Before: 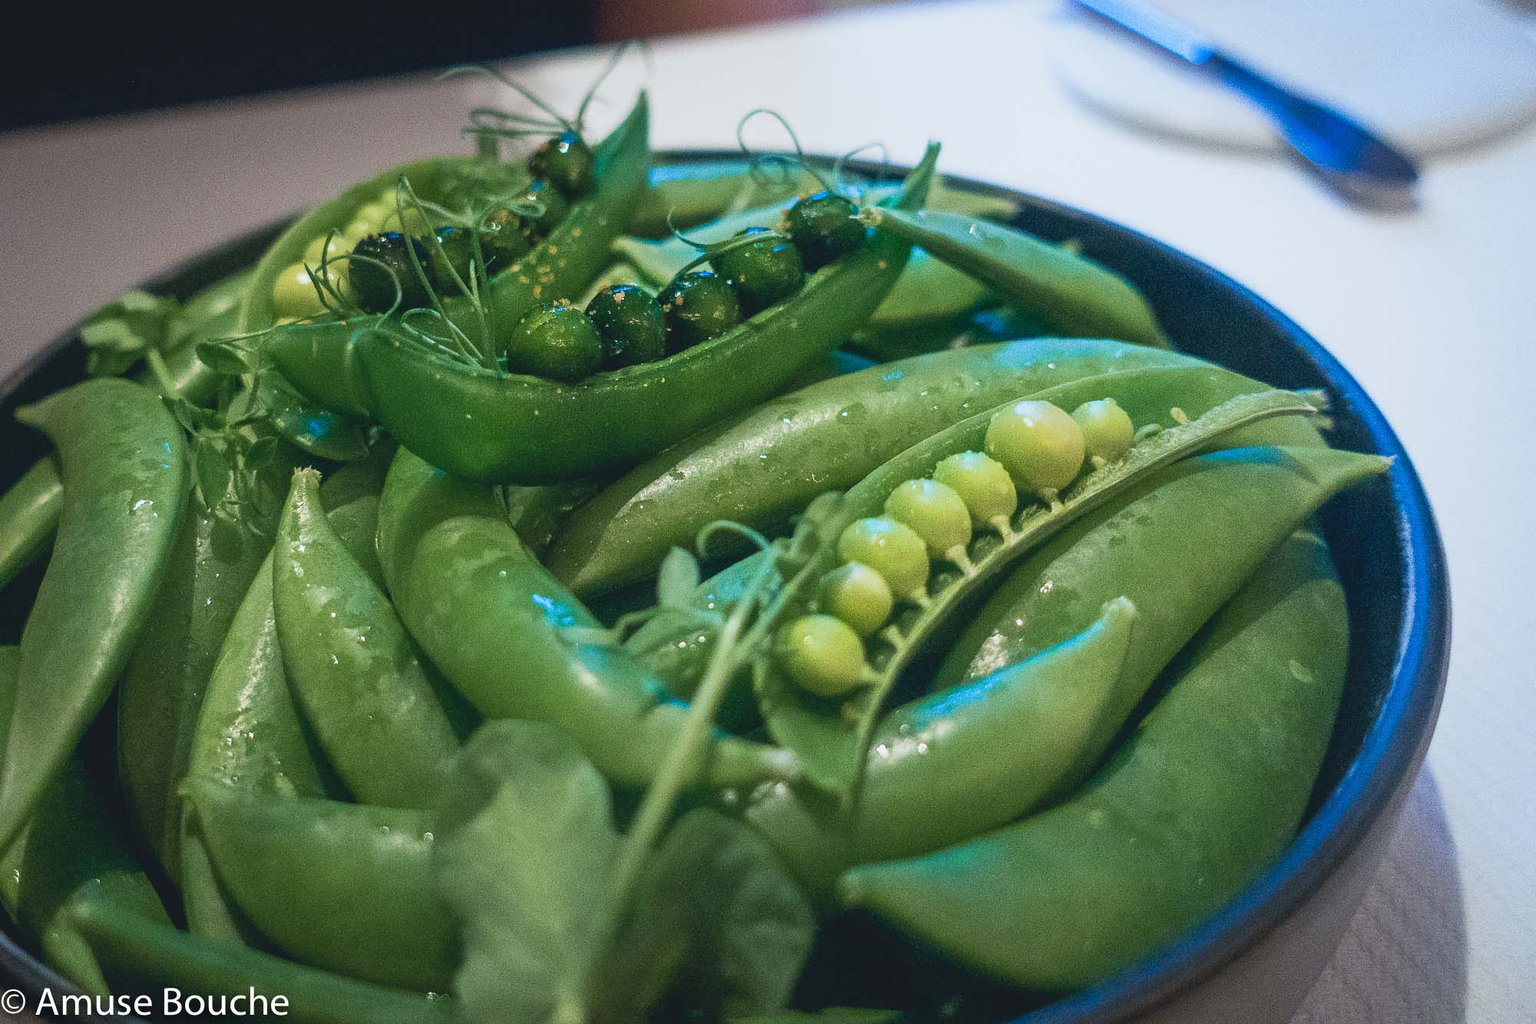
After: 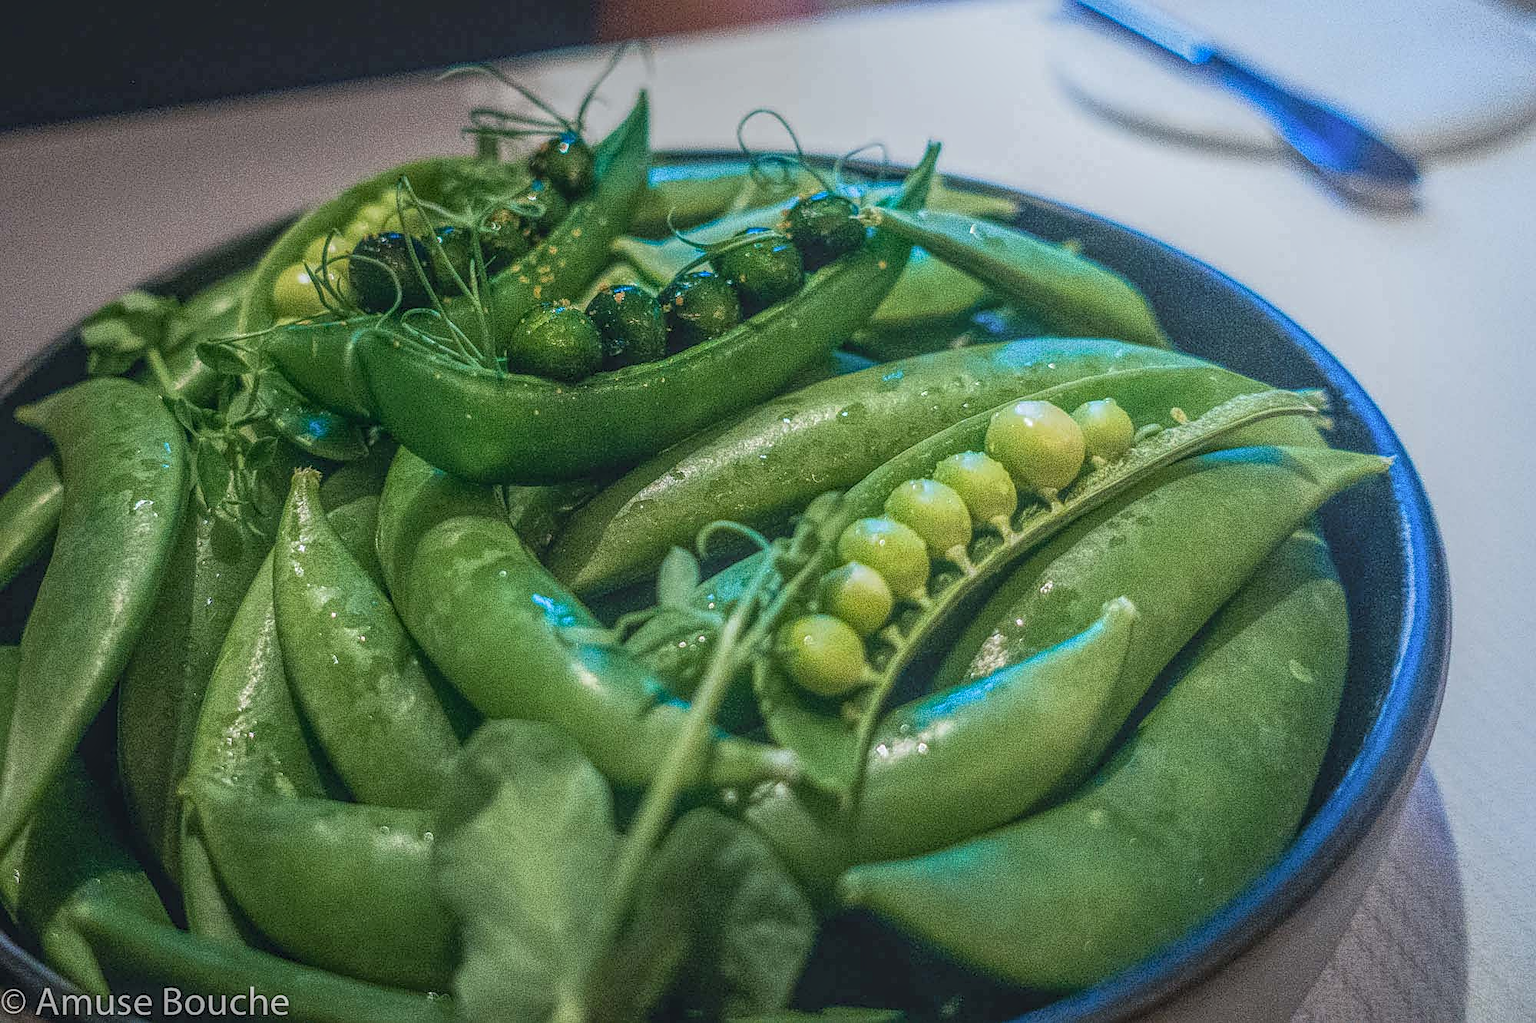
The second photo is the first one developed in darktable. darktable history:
local contrast: highlights 20%, shadows 30%, detail 201%, midtone range 0.2
sharpen: on, module defaults
